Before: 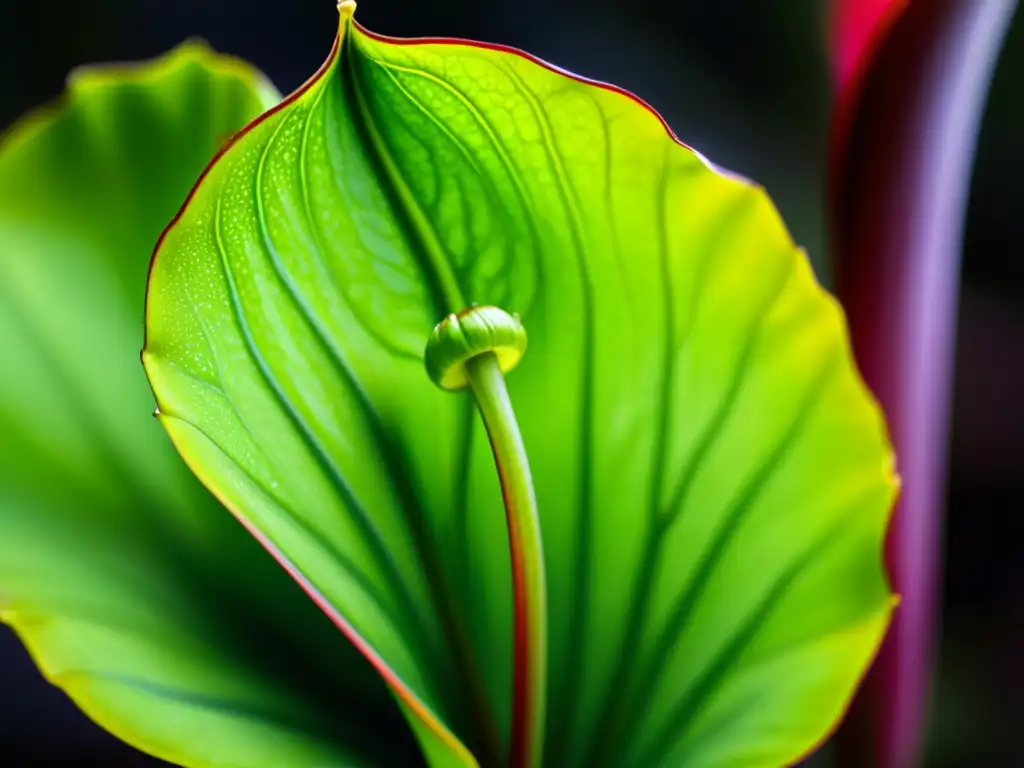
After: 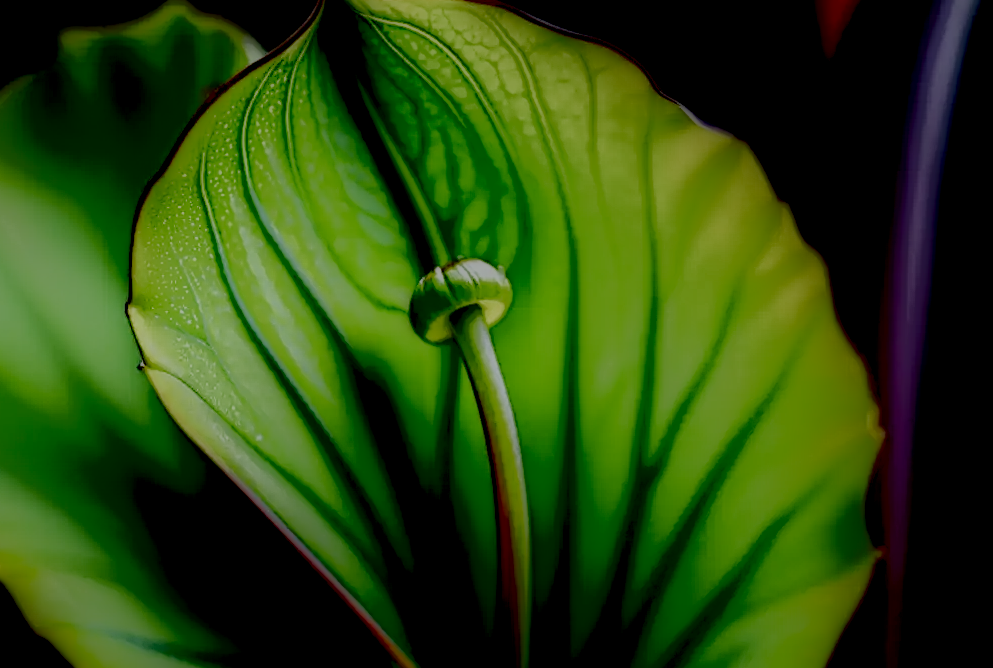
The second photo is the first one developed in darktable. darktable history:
sharpen: on, module defaults
crop: left 1.503%, top 6.192%, right 1.446%, bottom 6.809%
filmic rgb: black relative exposure -8 EV, white relative exposure 3.83 EV, hardness 4.32, add noise in highlights 0.002, preserve chrominance no, color science v3 (2019), use custom middle-gray values true, contrast in highlights soft
local contrast: highlights 4%, shadows 244%, detail 164%, midtone range 0.007
contrast brightness saturation: saturation -0.049
